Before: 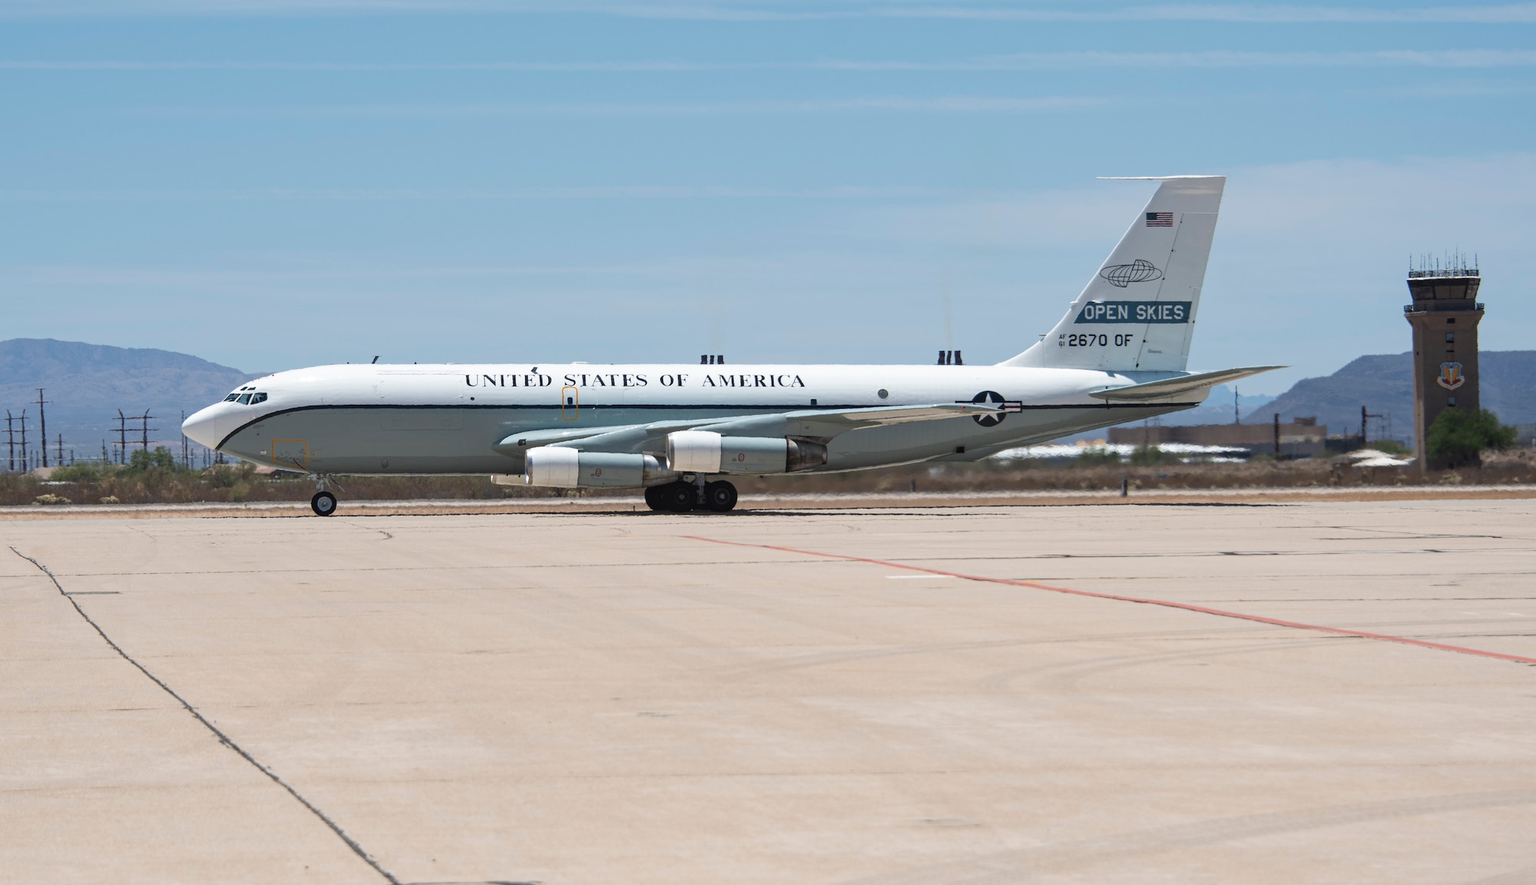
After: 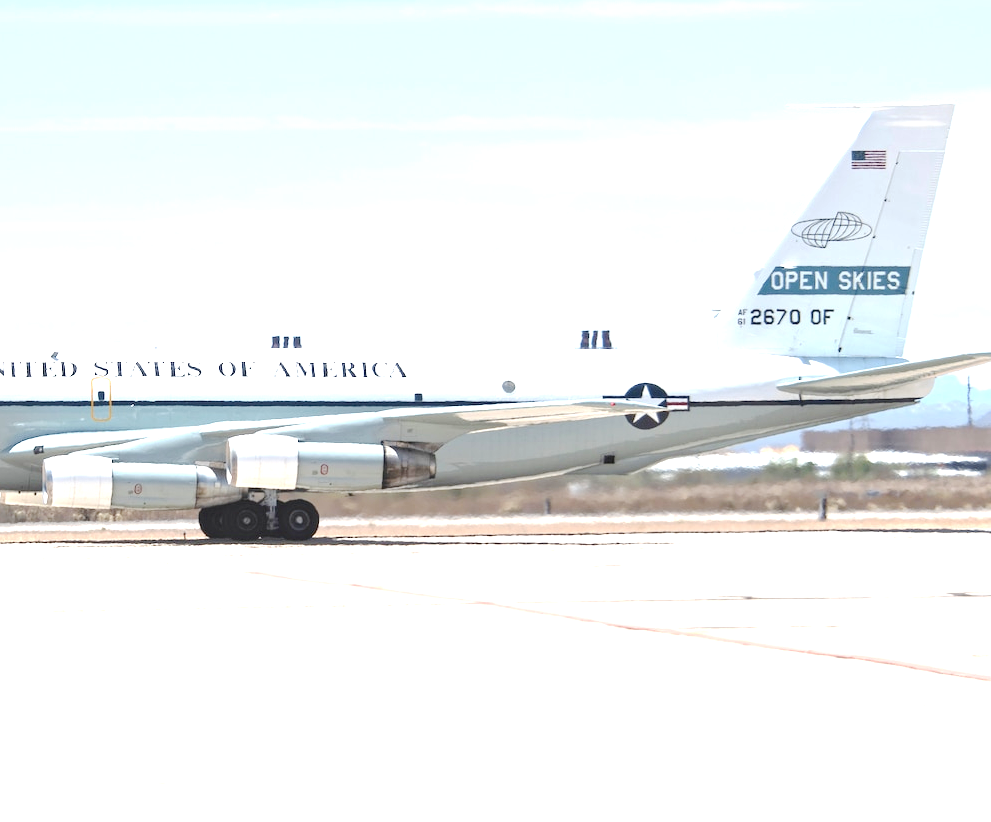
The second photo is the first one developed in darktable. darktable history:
crop: left 32.075%, top 10.976%, right 18.355%, bottom 17.596%
exposure: black level correction 0, exposure 1.55 EV, compensate exposure bias true, compensate highlight preservation false
base curve: curves: ch0 [(0, 0) (0.158, 0.273) (0.879, 0.895) (1, 1)], preserve colors none
